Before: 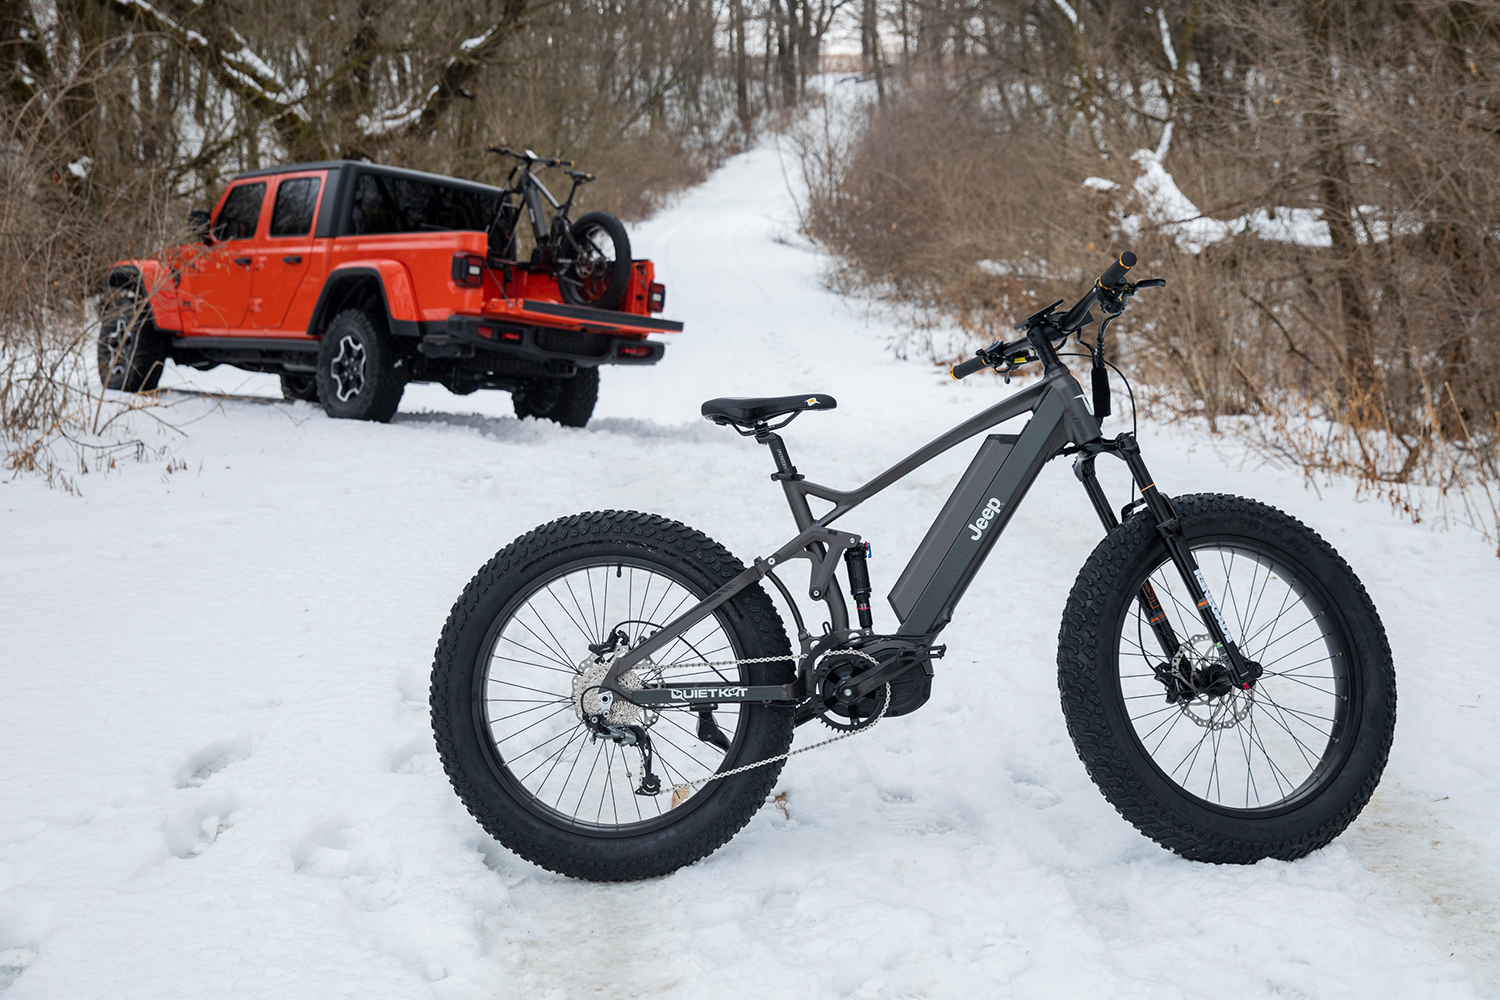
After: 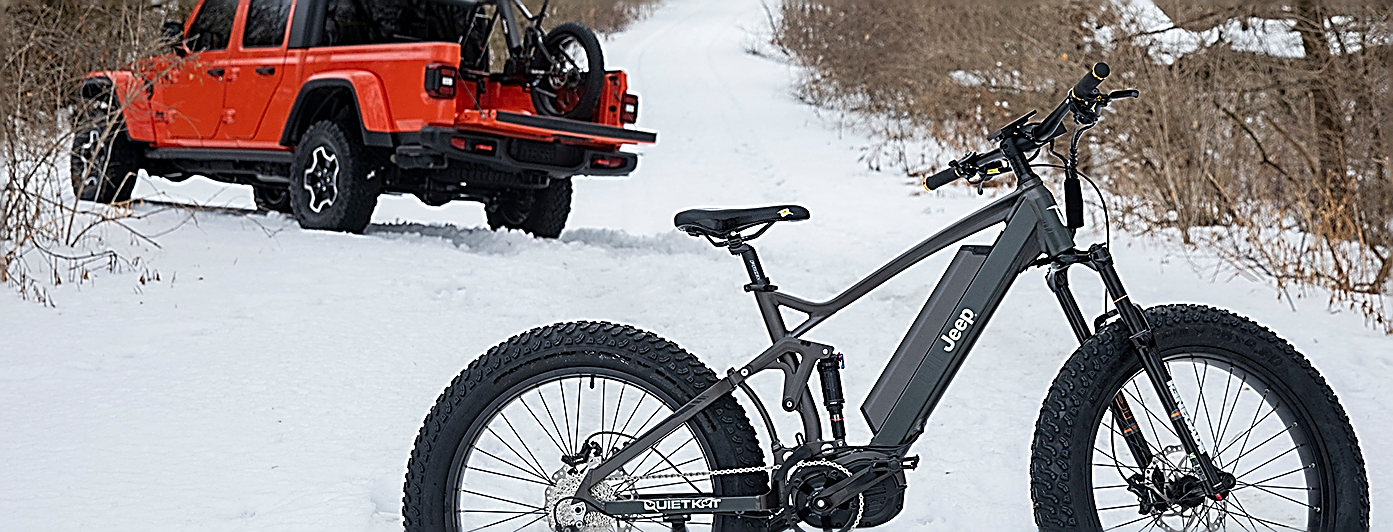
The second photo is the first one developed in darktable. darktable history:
exposure: compensate highlight preservation false
crop: left 1.8%, top 18.901%, right 5.274%, bottom 27.874%
sharpen: amount 1.87
